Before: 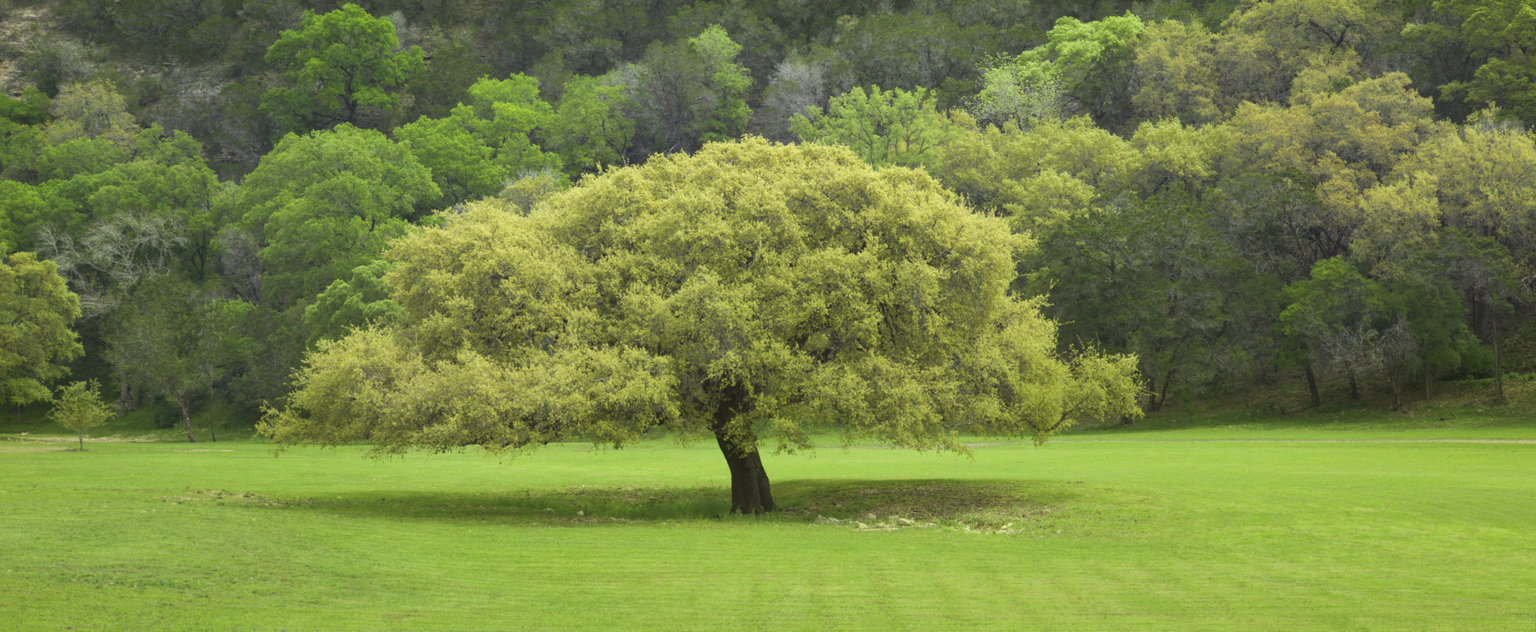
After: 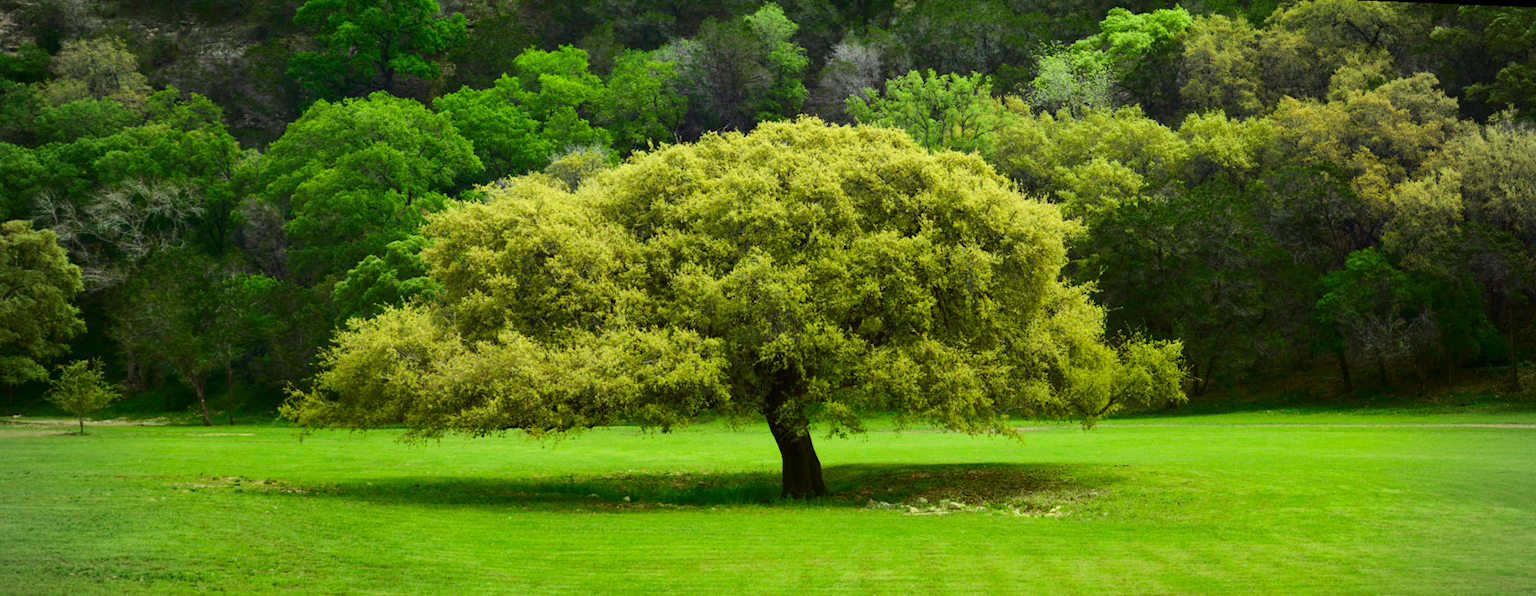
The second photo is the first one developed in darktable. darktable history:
rotate and perspective: rotation 0.679°, lens shift (horizontal) 0.136, crop left 0.009, crop right 0.991, crop top 0.078, crop bottom 0.95
vignetting: on, module defaults
contrast brightness saturation: contrast 0.22, brightness -0.19, saturation 0.24
